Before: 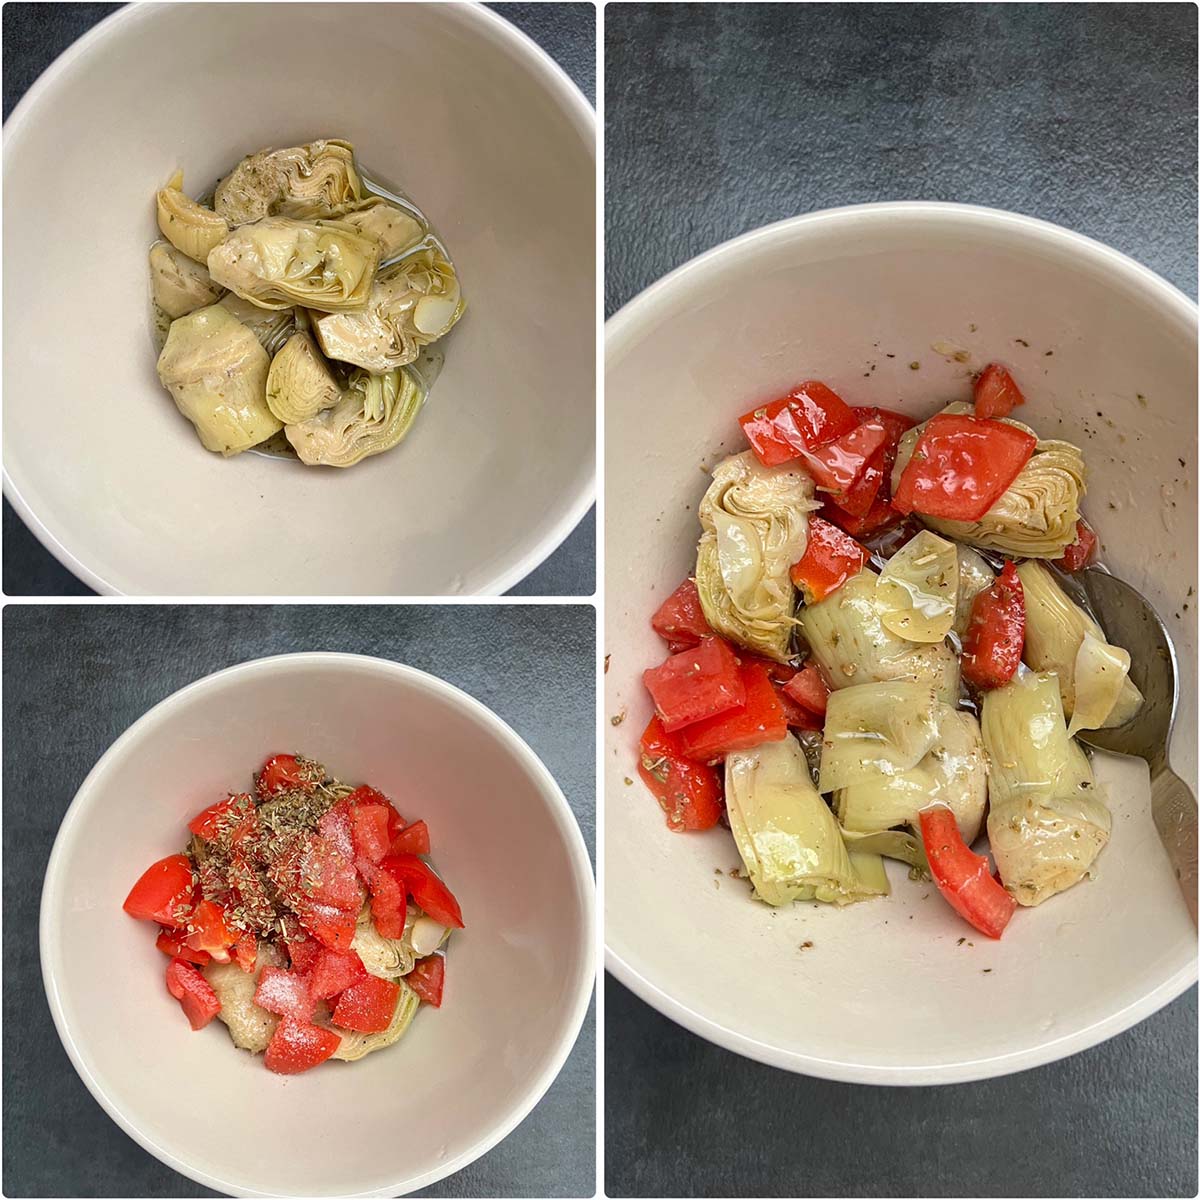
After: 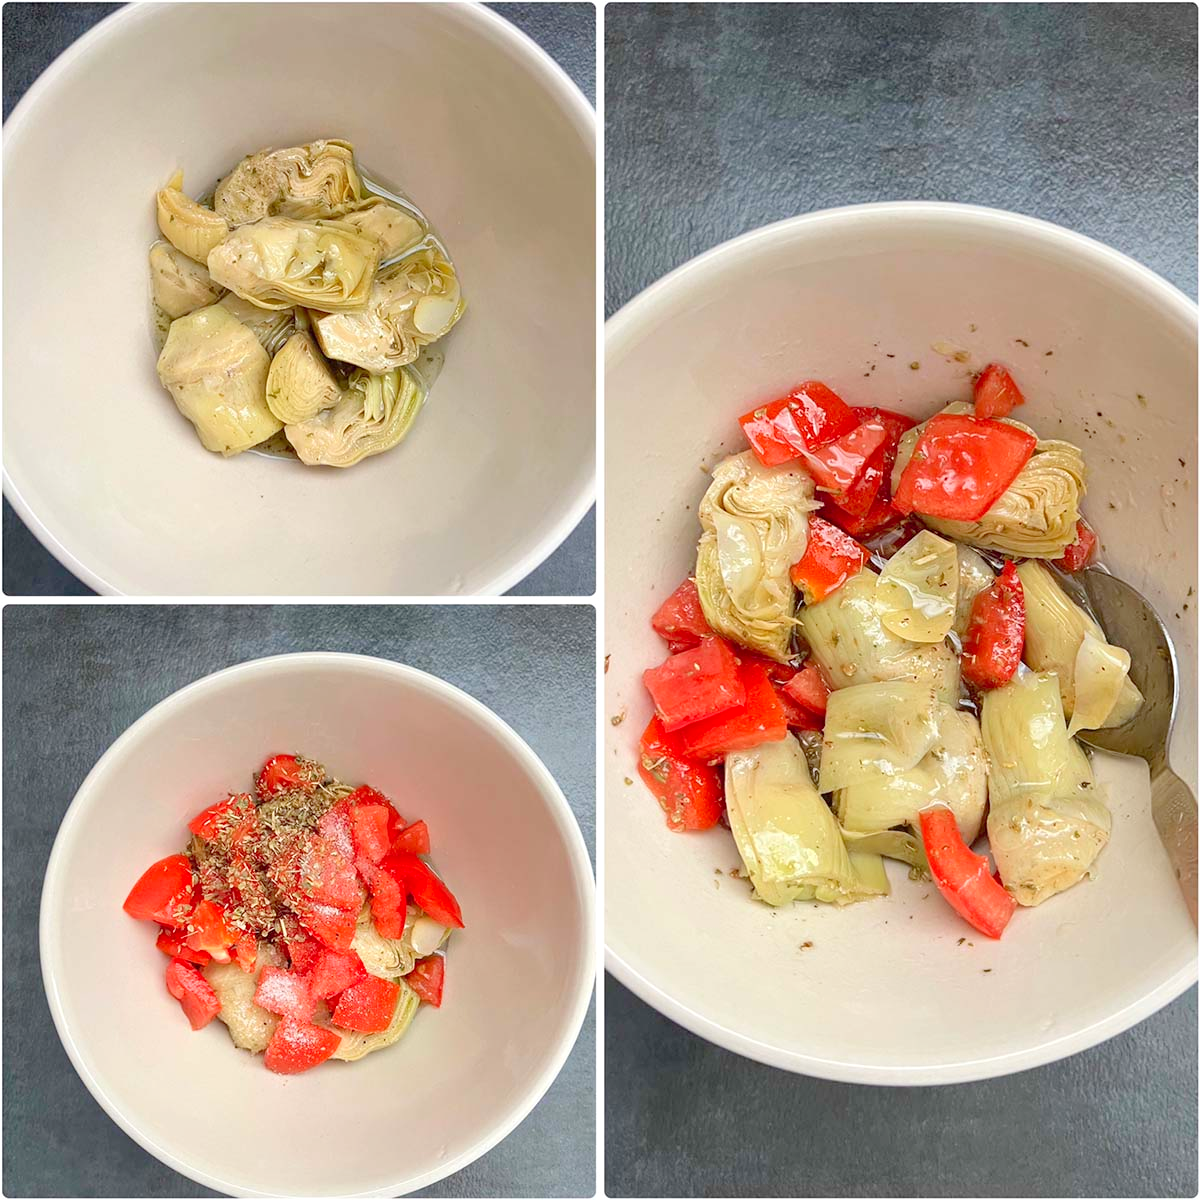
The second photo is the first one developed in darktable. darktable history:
levels: gray 50.72%, levels [0, 0.43, 0.984]
